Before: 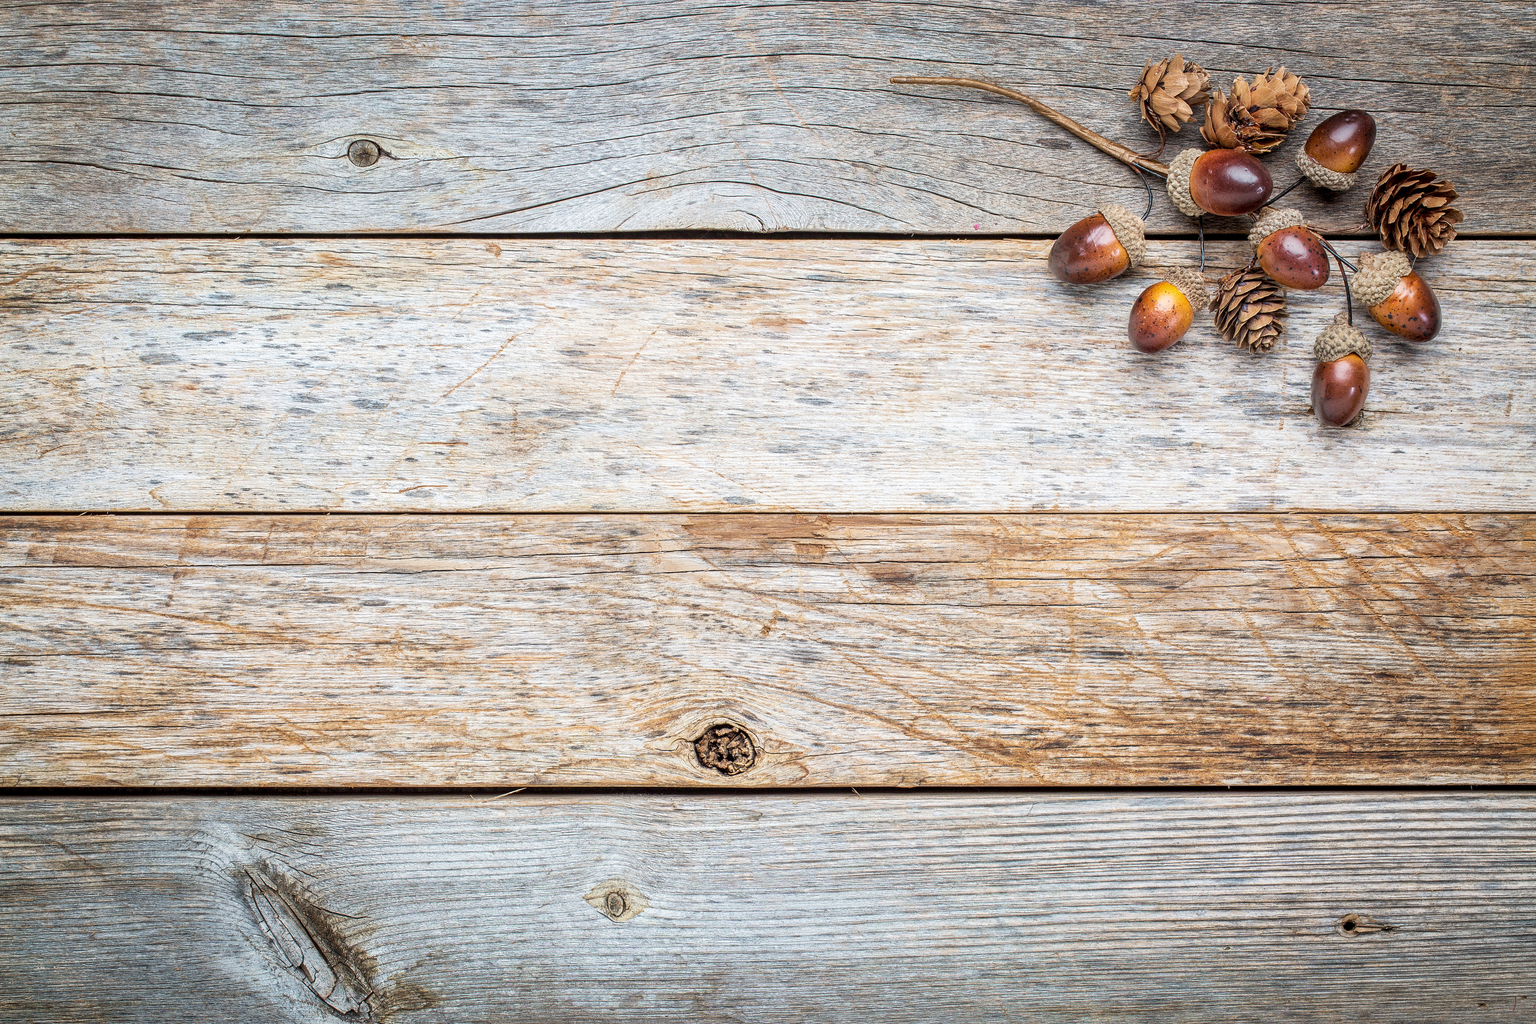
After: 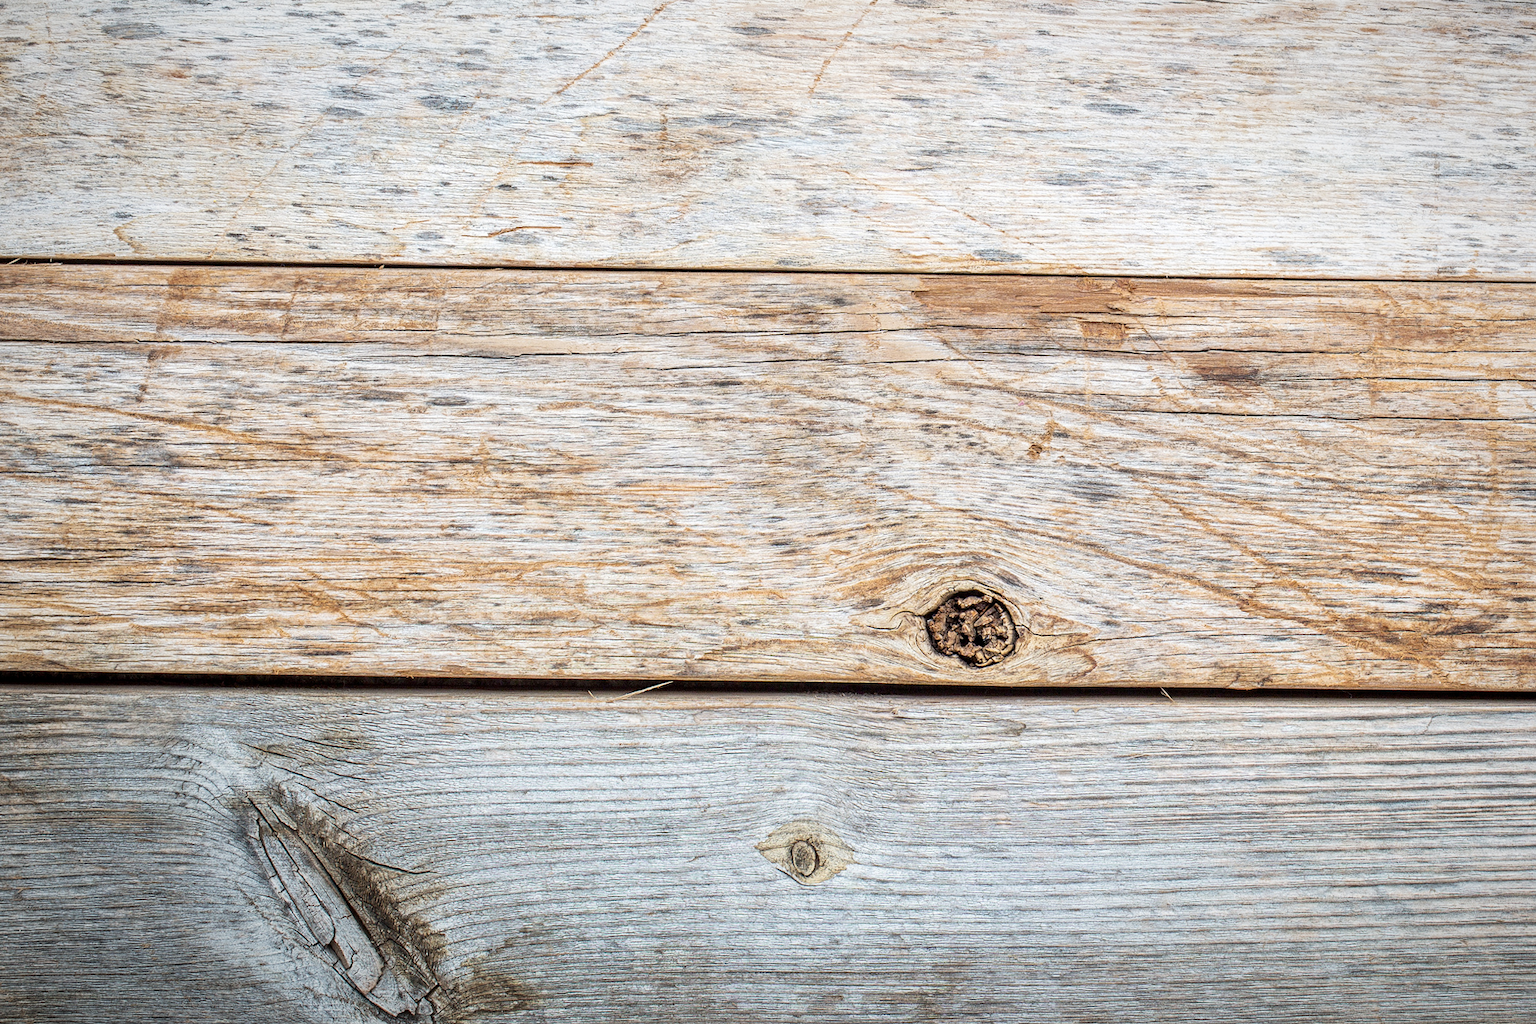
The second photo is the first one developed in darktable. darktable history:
vignetting: fall-off radius 100%, width/height ratio 1.337
crop and rotate: angle -0.82°, left 3.85%, top 31.828%, right 27.992%
